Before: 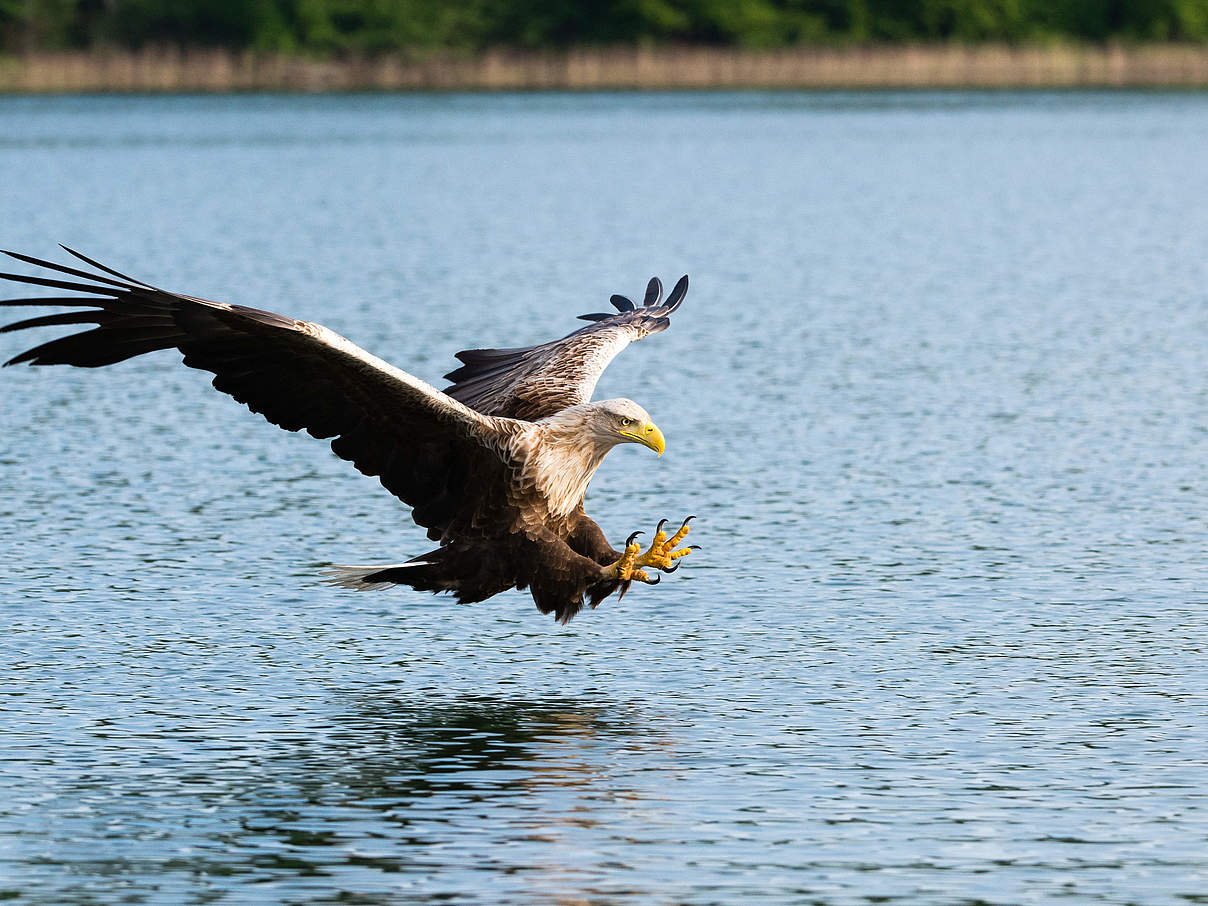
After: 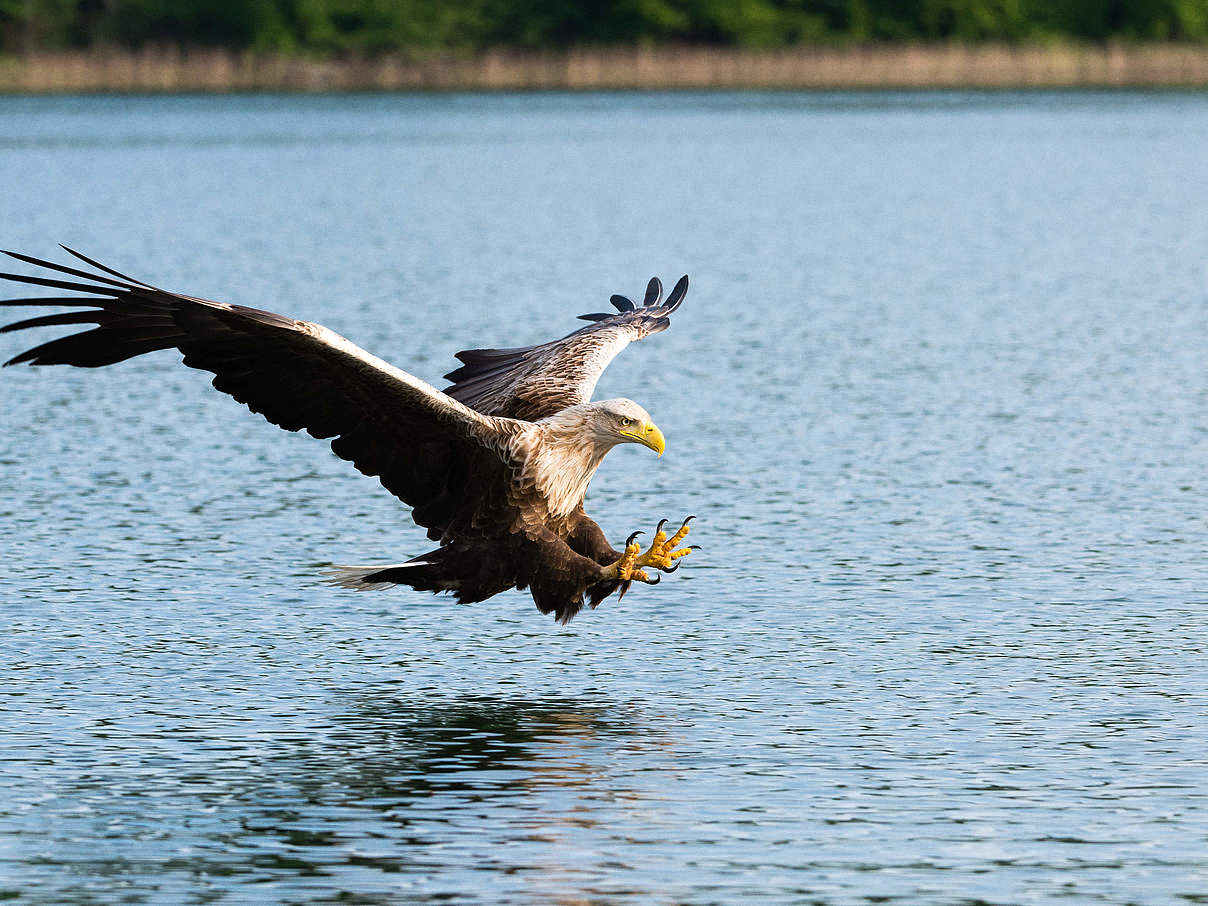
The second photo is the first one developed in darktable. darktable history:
grain: coarseness 3.21 ISO
tone equalizer: on, module defaults
